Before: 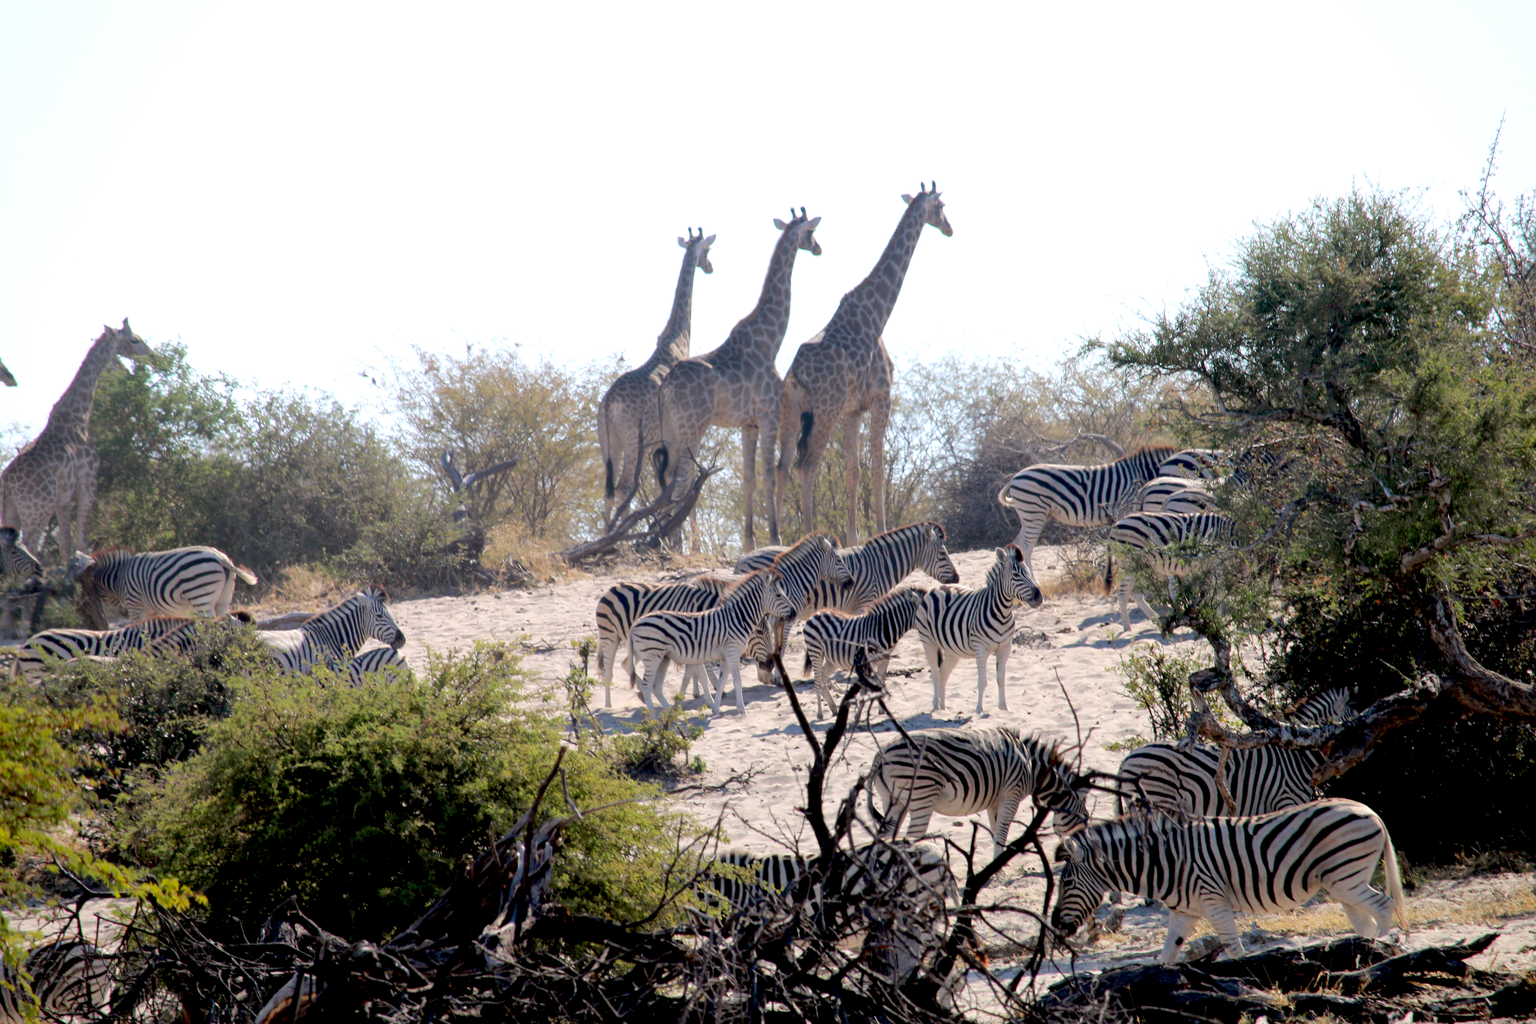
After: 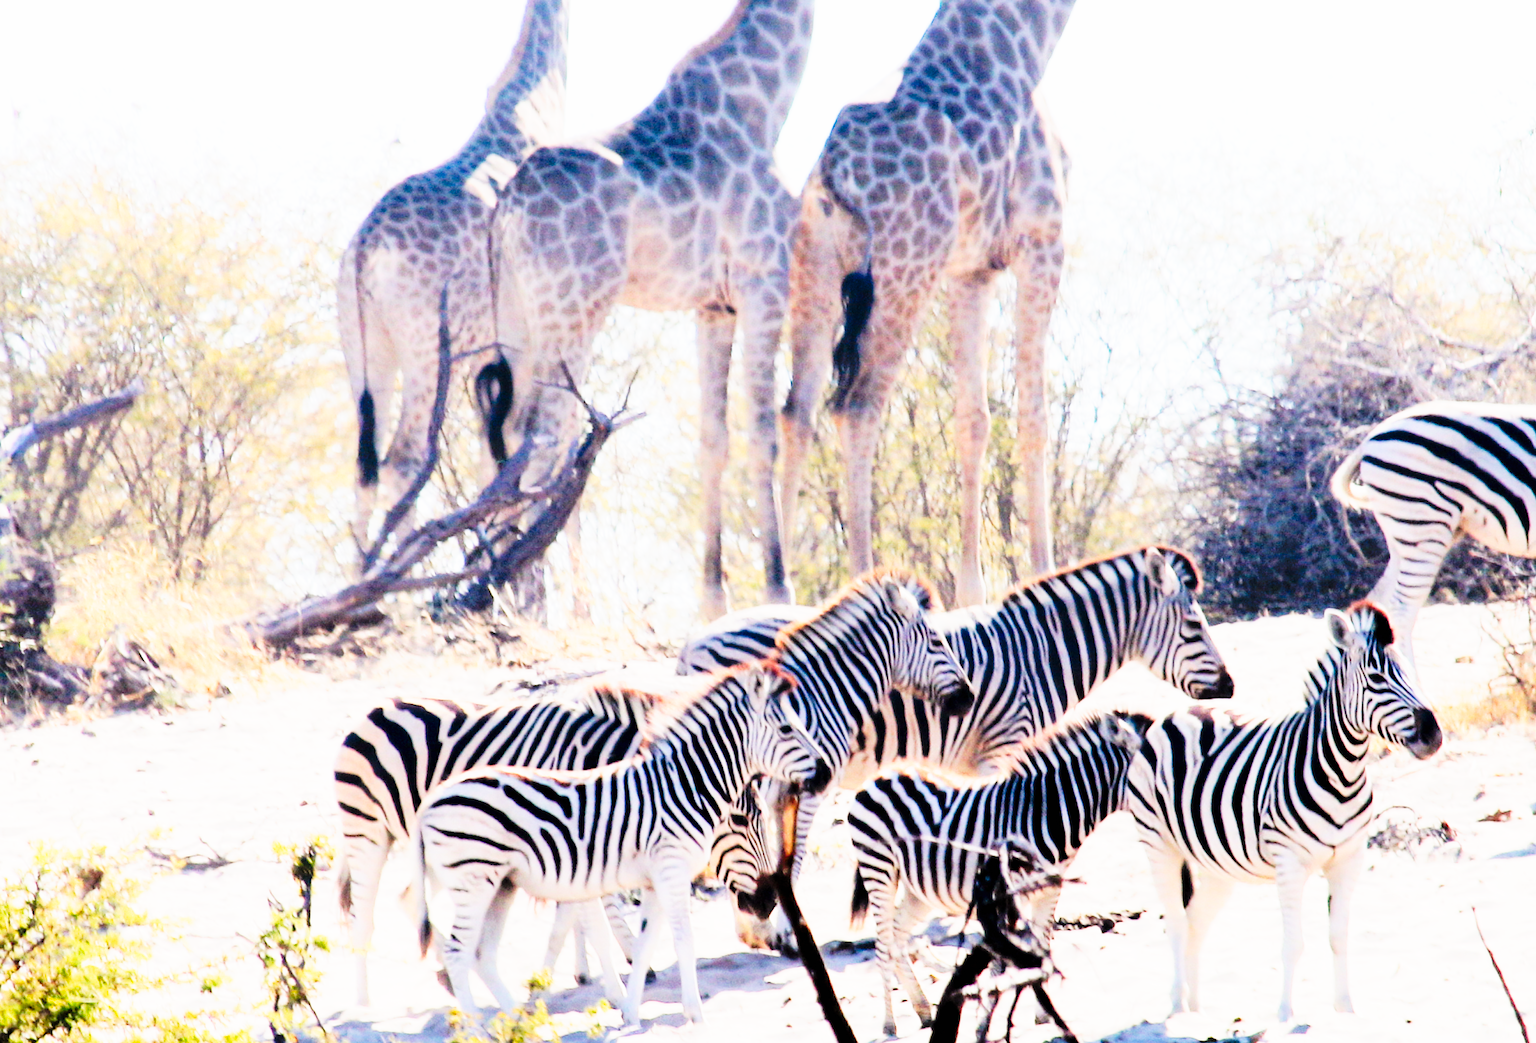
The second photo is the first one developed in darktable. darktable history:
filmic rgb: black relative exposure -7.73 EV, white relative exposure 4.42 EV, hardness 3.75, latitude 38.09%, contrast 0.98, highlights saturation mix 8.77%, shadows ↔ highlights balance 4.03%, add noise in highlights 0.001, color science v3 (2019), use custom middle-gray values true, contrast in highlights soft
exposure: black level correction 0, exposure 1.096 EV, compensate highlight preservation false
crop: left 30.084%, top 29.514%, right 29.654%, bottom 29.444%
tone curve: curves: ch0 [(0, 0) (0.003, 0.004) (0.011, 0.006) (0.025, 0.008) (0.044, 0.012) (0.069, 0.017) (0.1, 0.021) (0.136, 0.029) (0.177, 0.043) (0.224, 0.062) (0.277, 0.108) (0.335, 0.166) (0.399, 0.301) (0.468, 0.467) (0.543, 0.64) (0.623, 0.803) (0.709, 0.908) (0.801, 0.969) (0.898, 0.988) (1, 1)], preserve colors none
